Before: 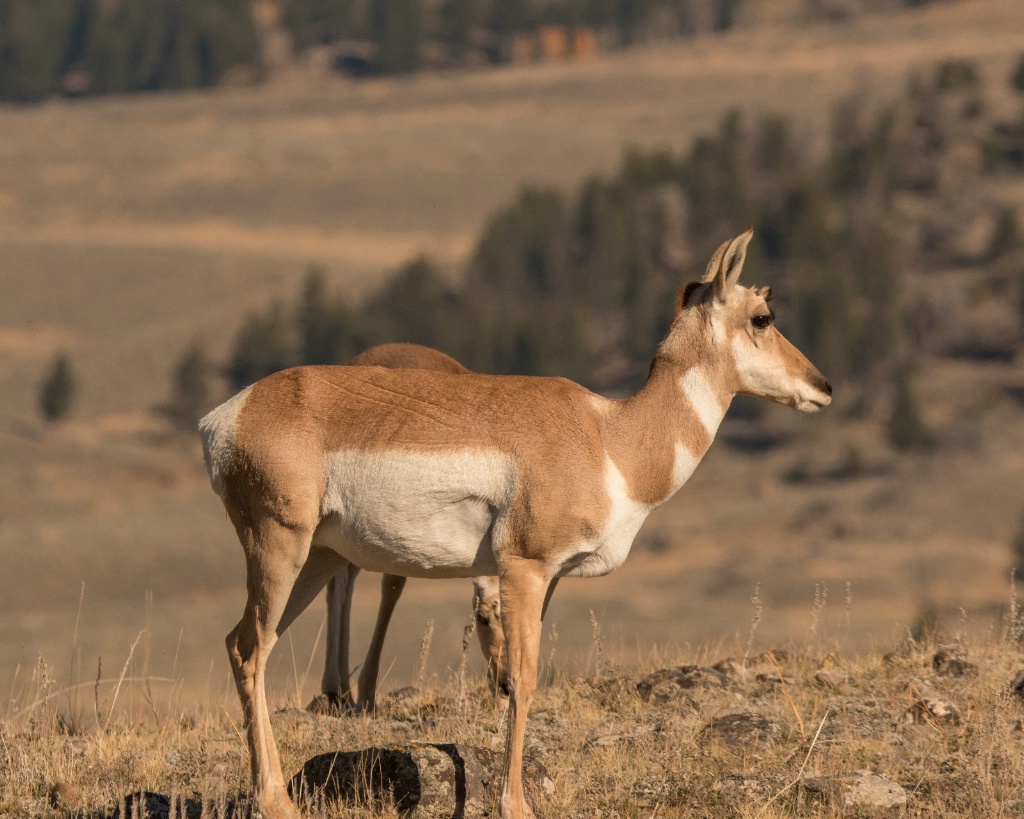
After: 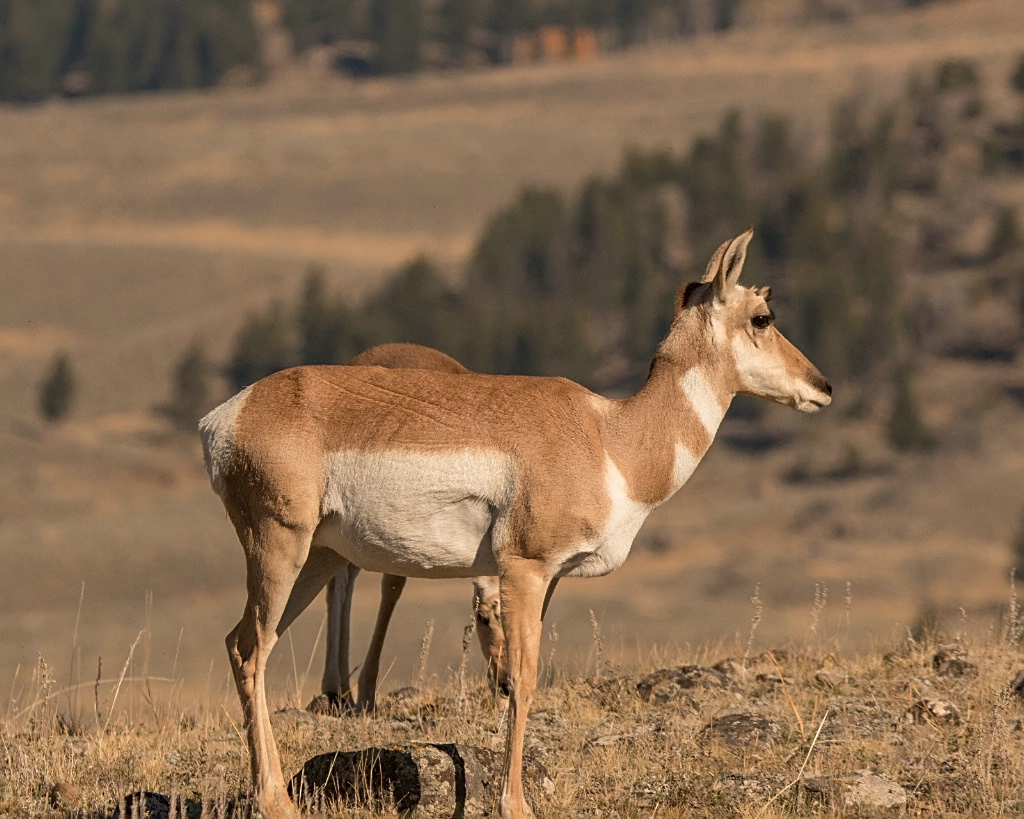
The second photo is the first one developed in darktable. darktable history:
sharpen: on, module defaults
color correction: highlights a* 0.003, highlights b* -0.283
